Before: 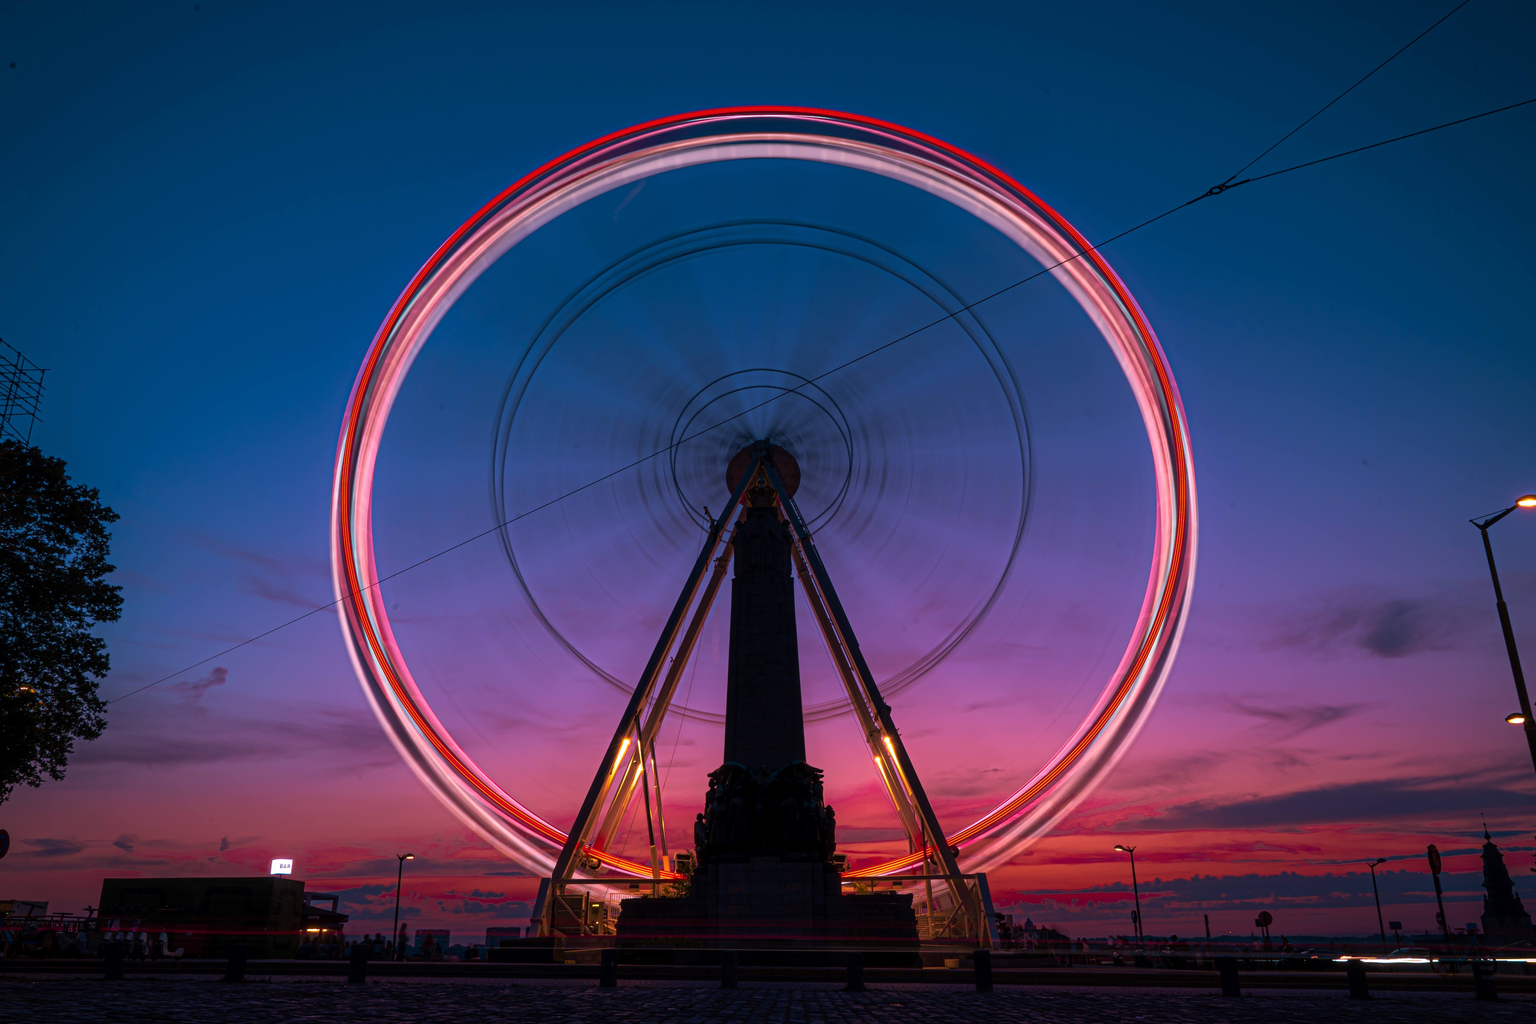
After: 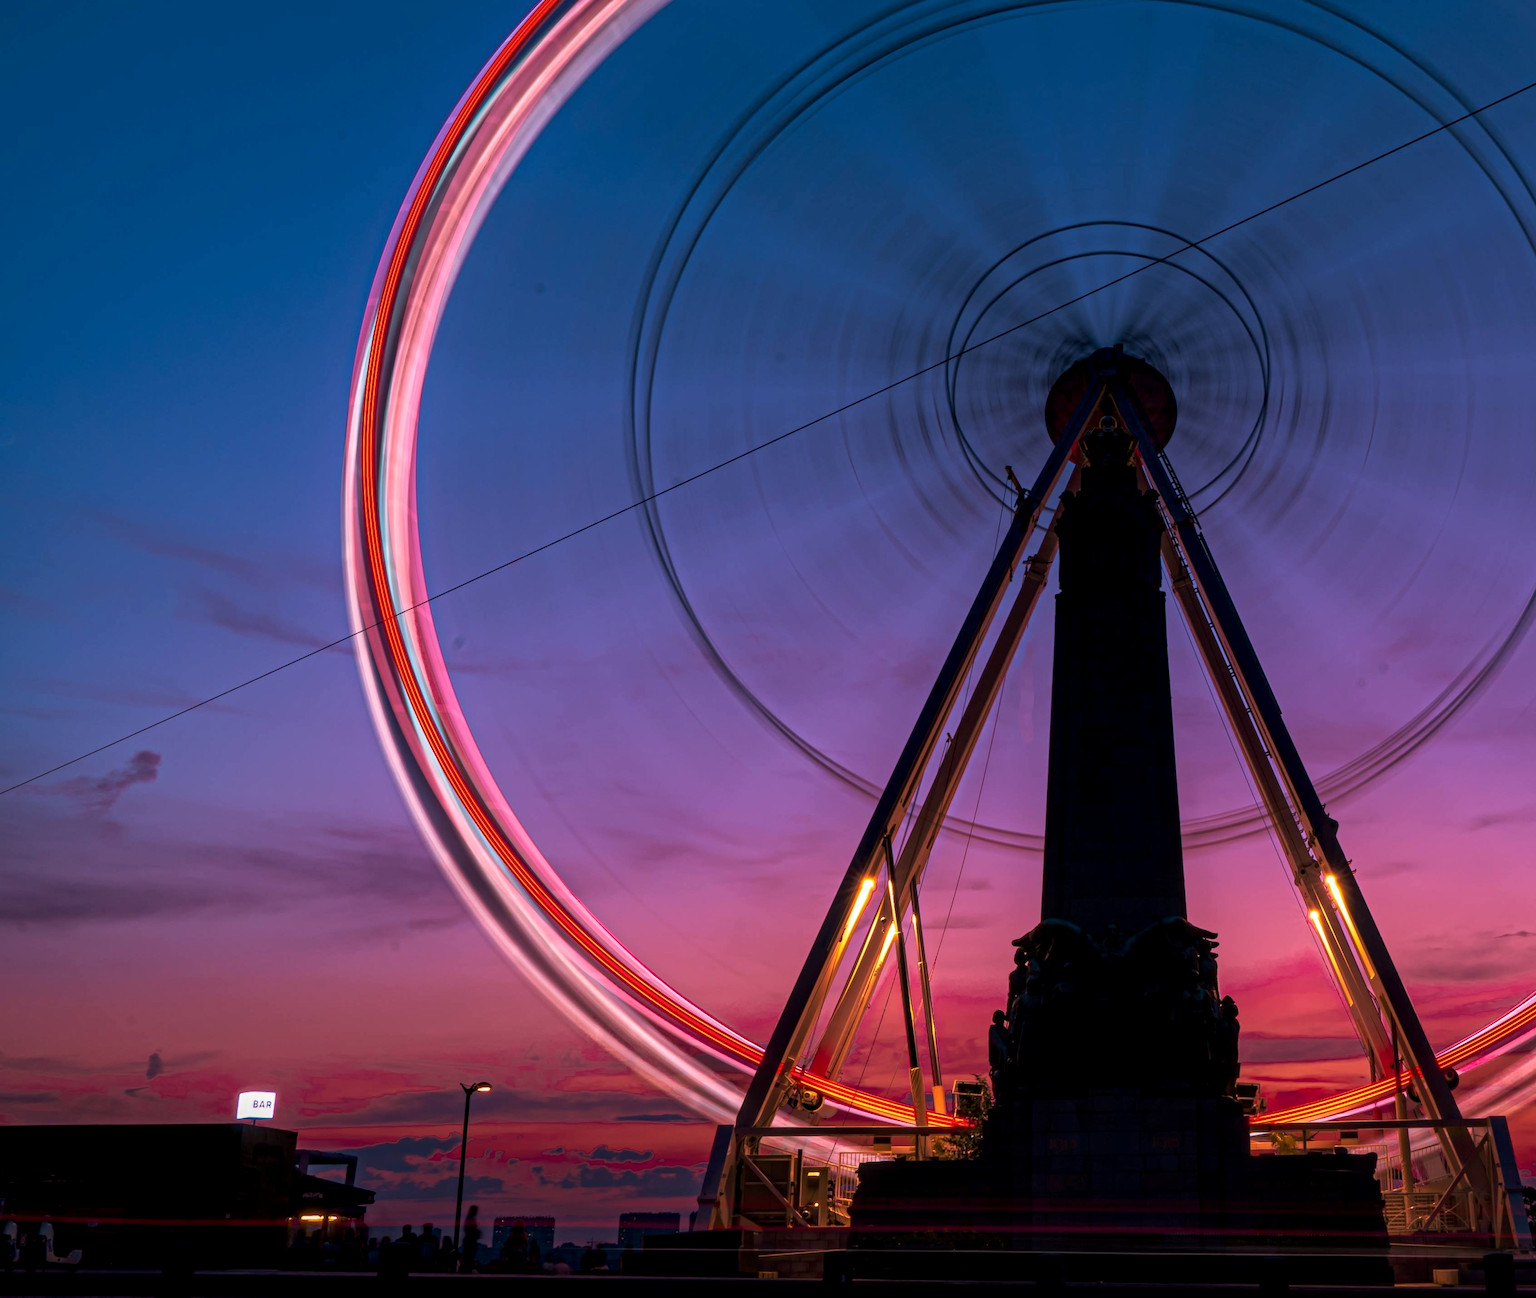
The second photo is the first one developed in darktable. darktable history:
crop: left 8.966%, top 23.852%, right 34.699%, bottom 4.703%
local contrast: on, module defaults
